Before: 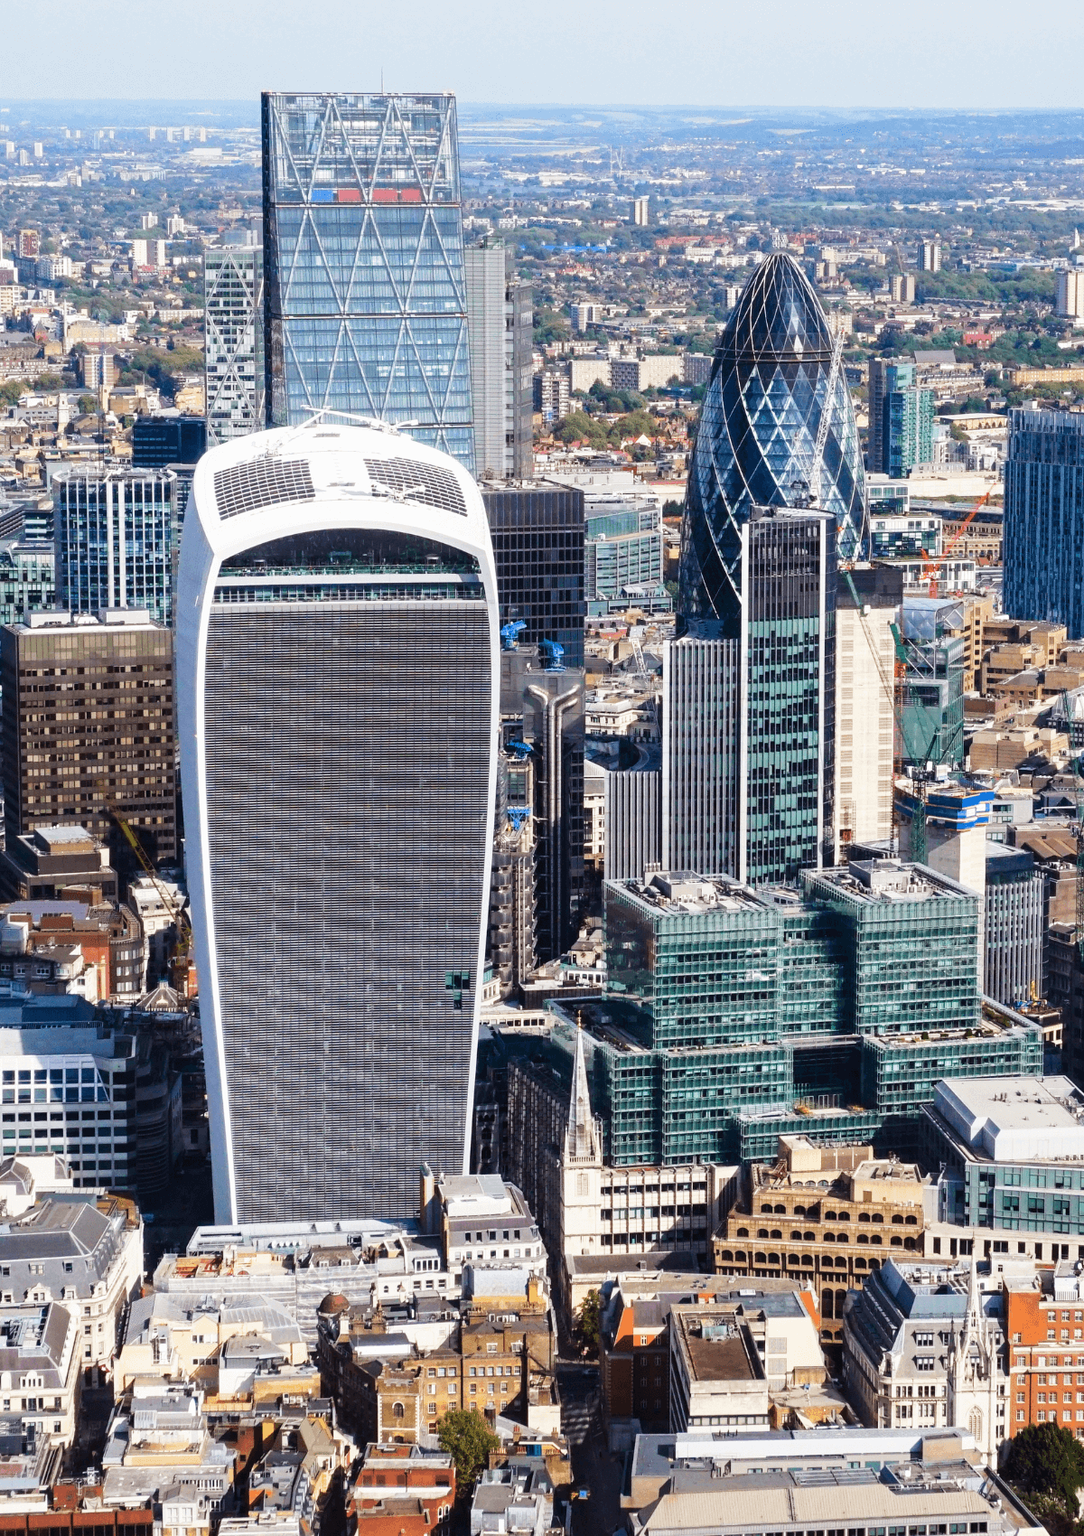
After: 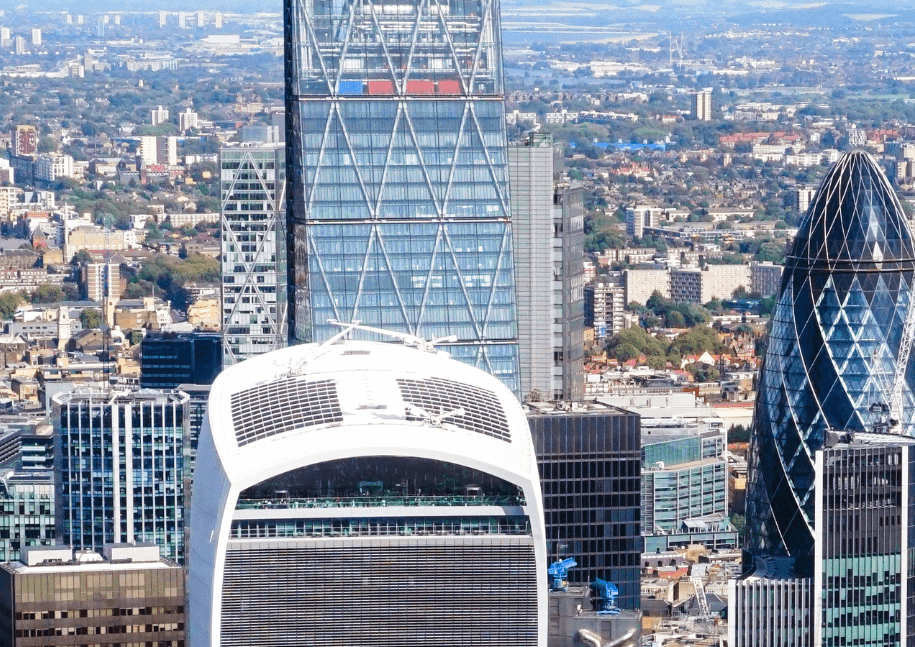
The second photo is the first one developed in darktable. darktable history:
exposure: exposure 0.02 EV, compensate highlight preservation false
crop: left 0.579%, top 7.627%, right 23.167%, bottom 54.275%
